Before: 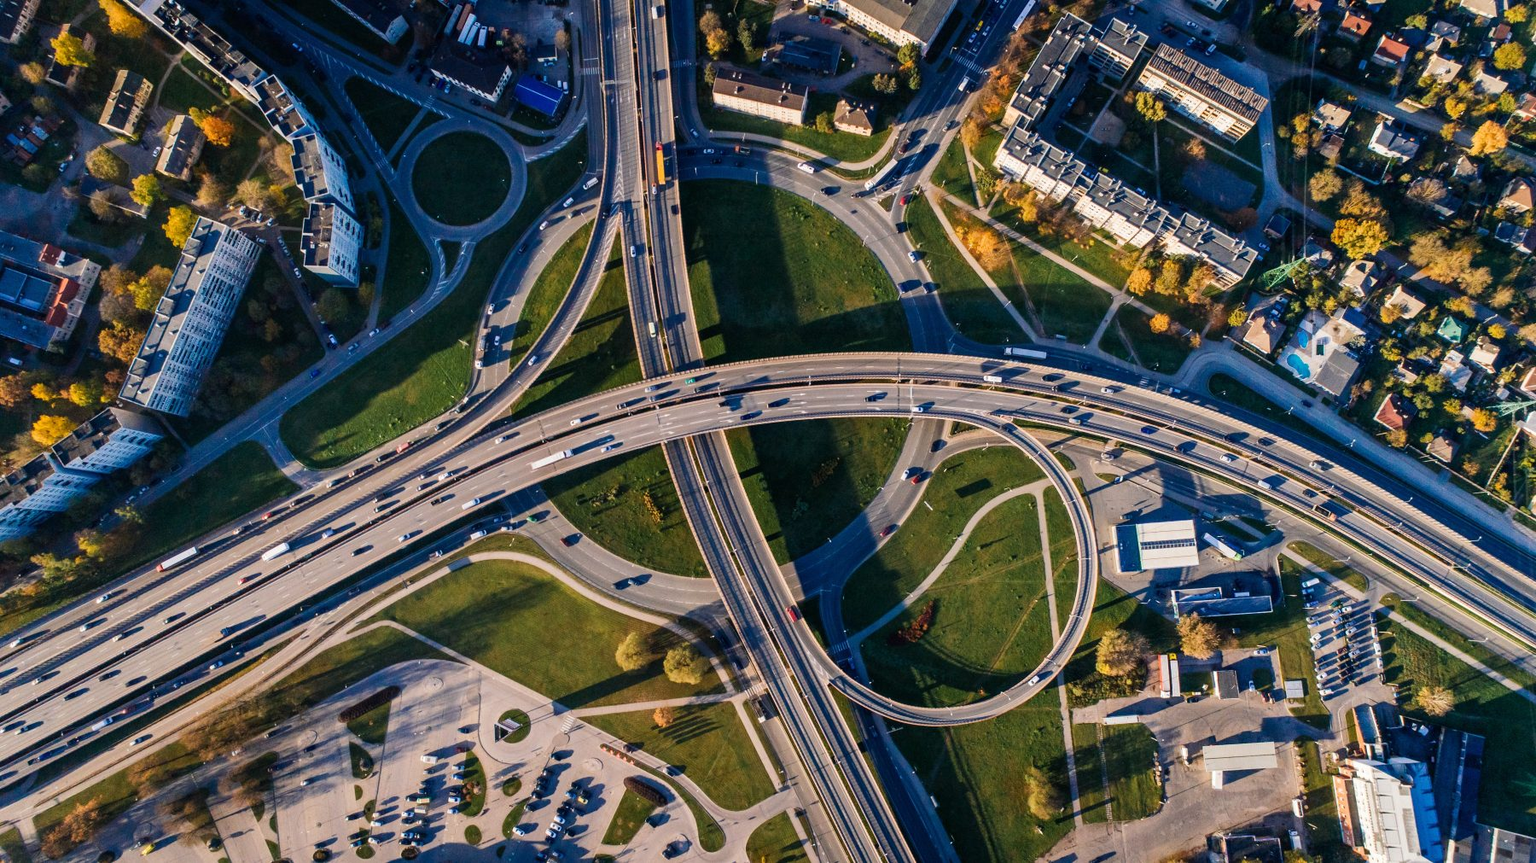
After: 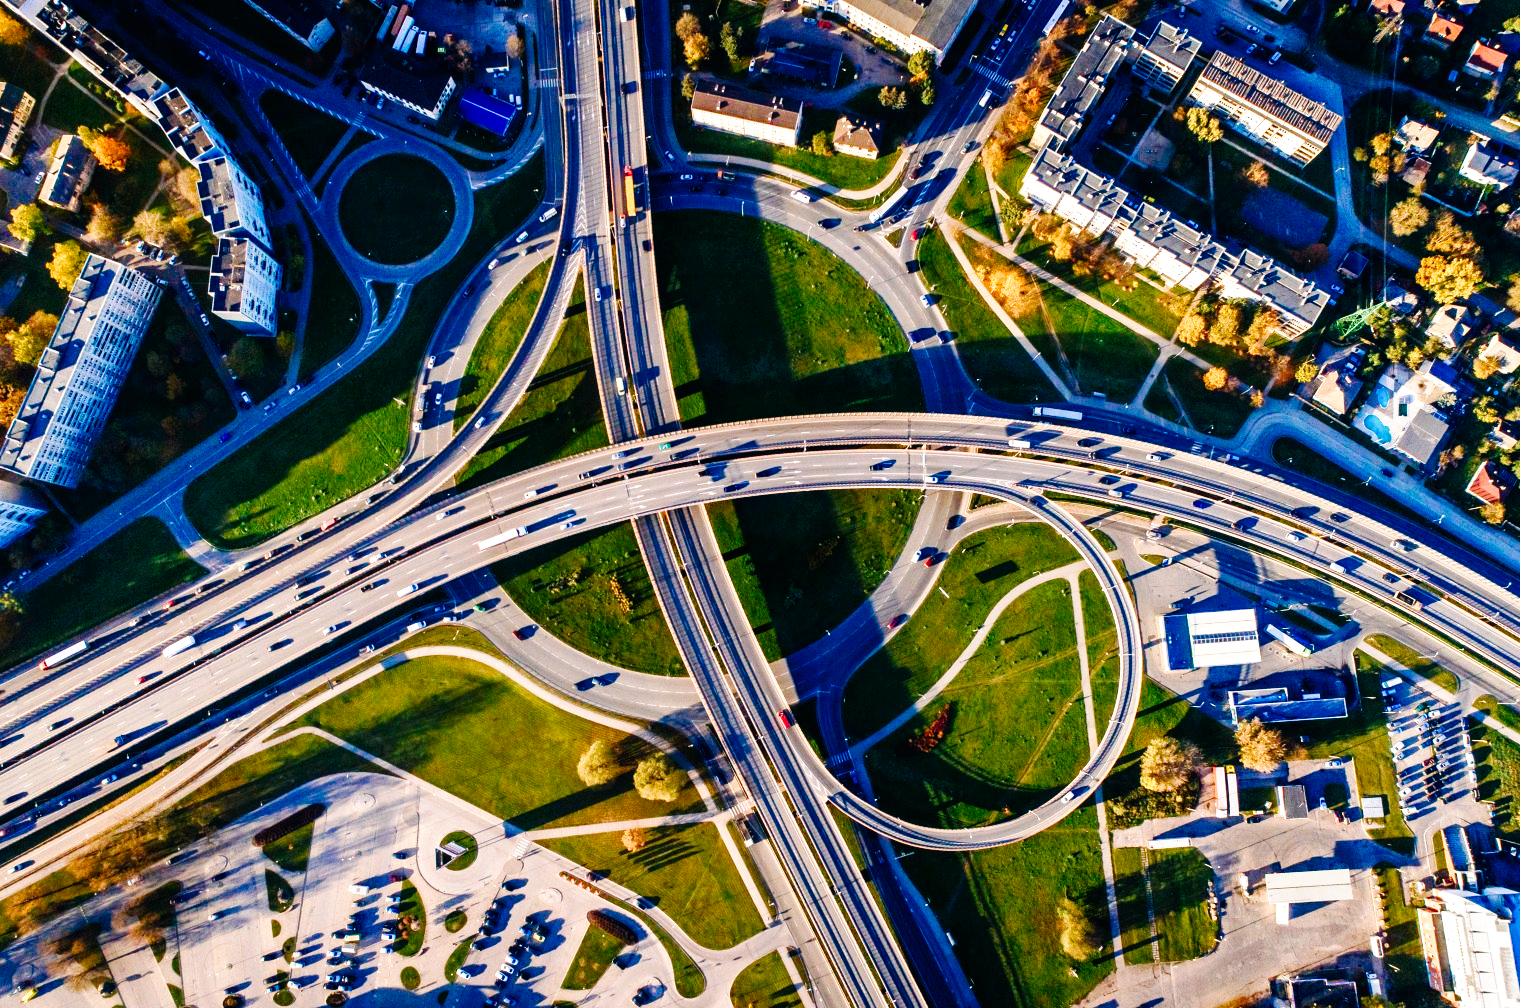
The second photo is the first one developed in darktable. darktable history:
tone curve: curves: ch0 [(0, 0) (0.003, 0.003) (0.011, 0.005) (0.025, 0.008) (0.044, 0.012) (0.069, 0.02) (0.1, 0.031) (0.136, 0.047) (0.177, 0.088) (0.224, 0.141) (0.277, 0.222) (0.335, 0.32) (0.399, 0.422) (0.468, 0.523) (0.543, 0.623) (0.623, 0.716) (0.709, 0.796) (0.801, 0.88) (0.898, 0.958) (1, 1)], preserve colors none
crop: left 8.026%, right 7.374%
color balance rgb: perceptual saturation grading › global saturation 20%, perceptual saturation grading › highlights -50%, perceptual saturation grading › shadows 30%, perceptual brilliance grading › global brilliance 10%, perceptual brilliance grading › shadows 15%
